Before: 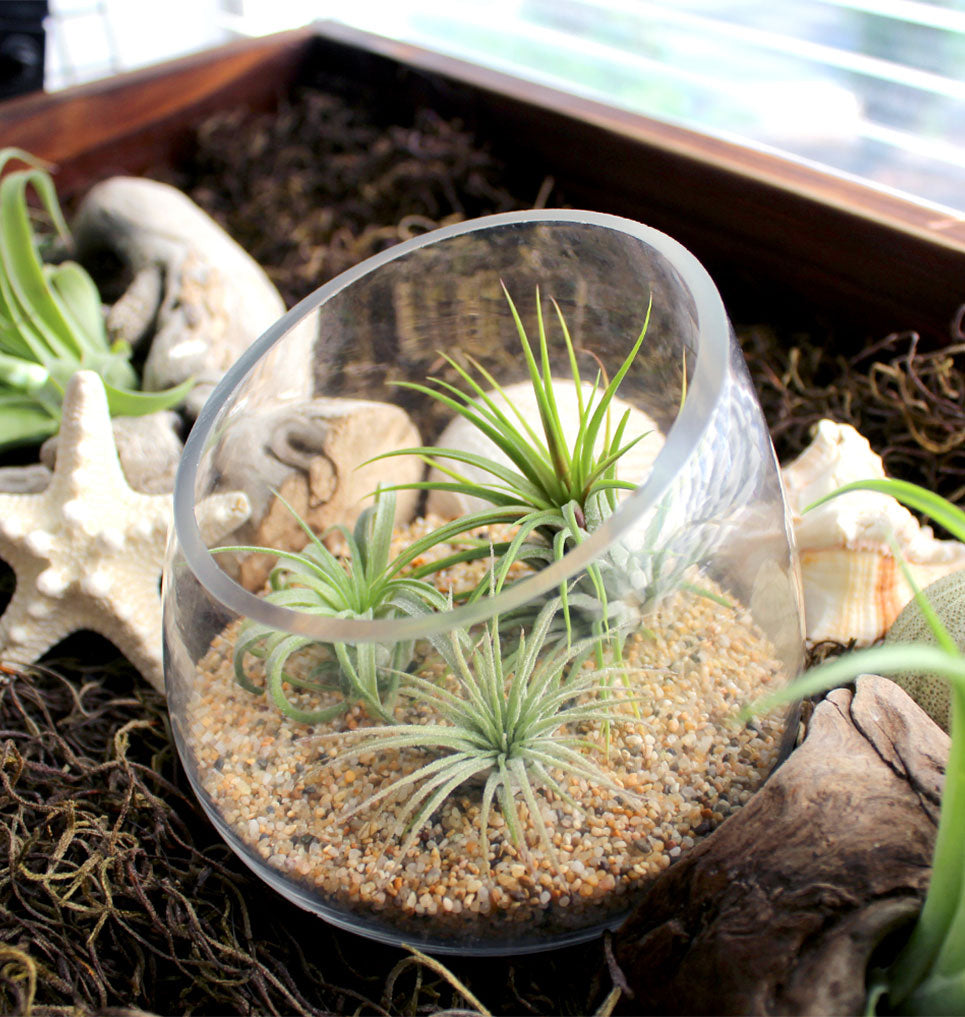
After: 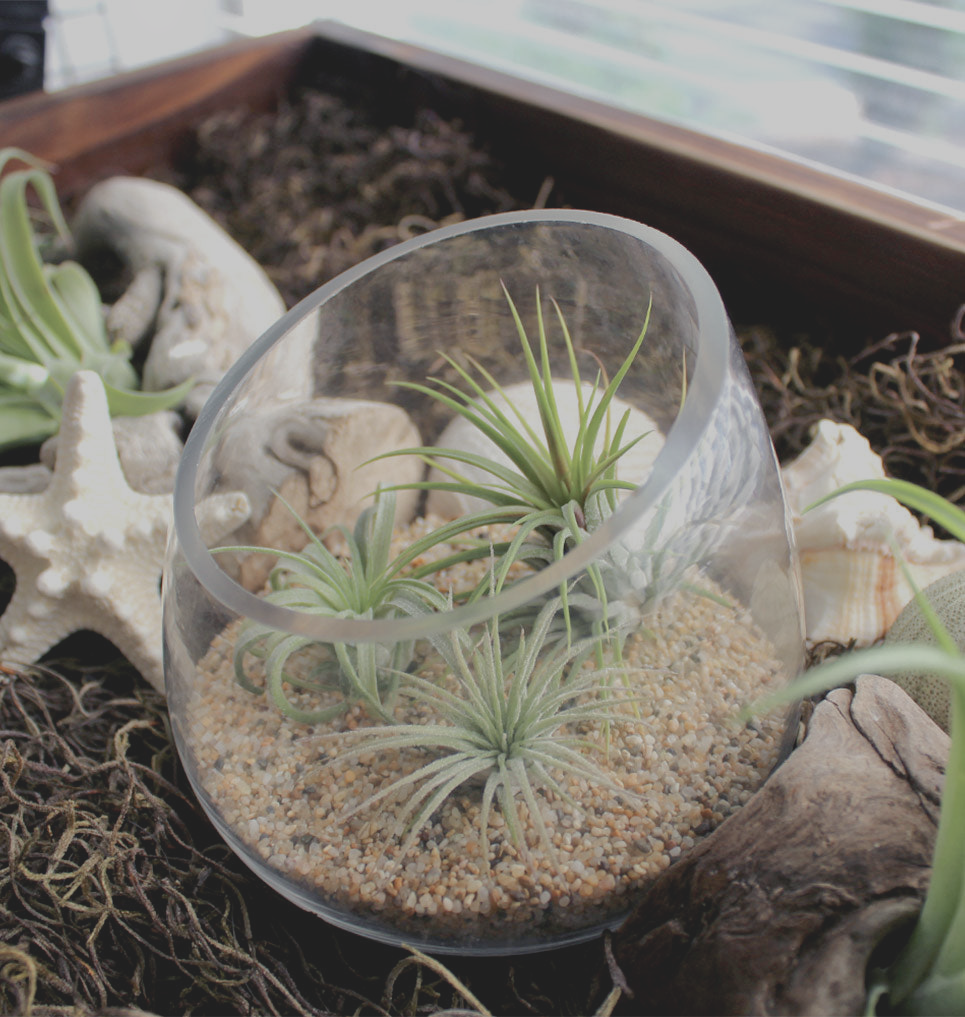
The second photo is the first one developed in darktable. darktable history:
tone equalizer: -8 EV 0.267 EV, -7 EV 0.426 EV, -6 EV 0.419 EV, -5 EV 0.218 EV, -3 EV -0.263 EV, -2 EV -0.416 EV, -1 EV -0.426 EV, +0 EV -0.23 EV, edges refinement/feathering 500, mask exposure compensation -1.57 EV, preserve details guided filter
contrast brightness saturation: contrast -0.24, saturation -0.445
